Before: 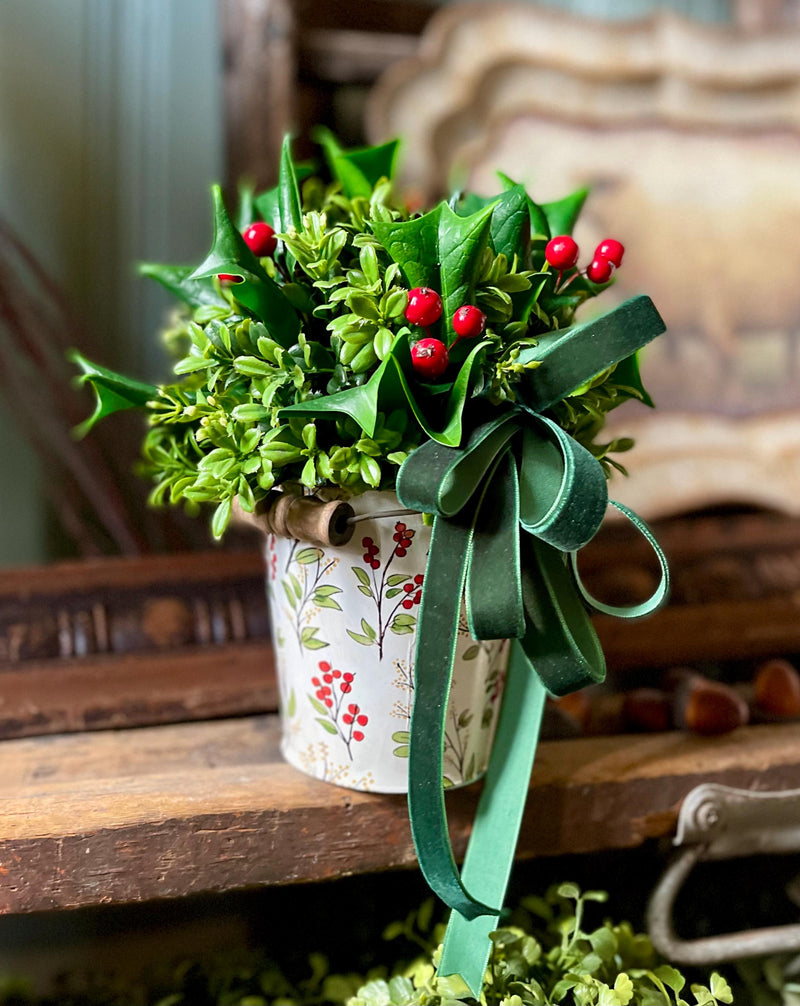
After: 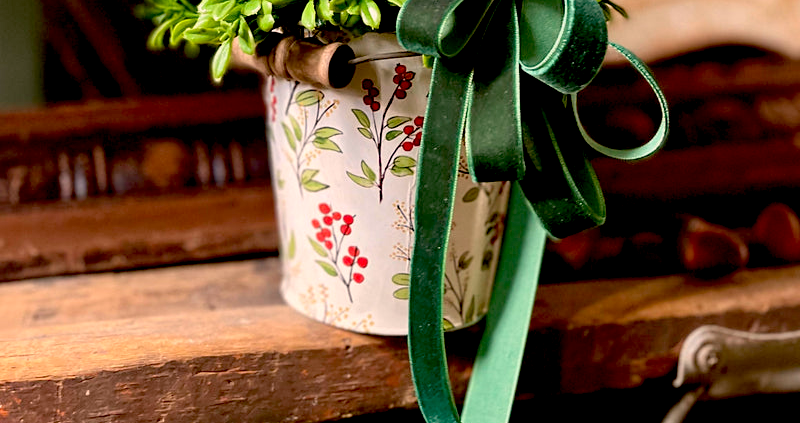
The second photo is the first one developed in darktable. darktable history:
white balance: red 1.127, blue 0.943
crop: top 45.551%, bottom 12.262%
exposure: black level correction 0.029, exposure -0.073 EV, compensate highlight preservation false
